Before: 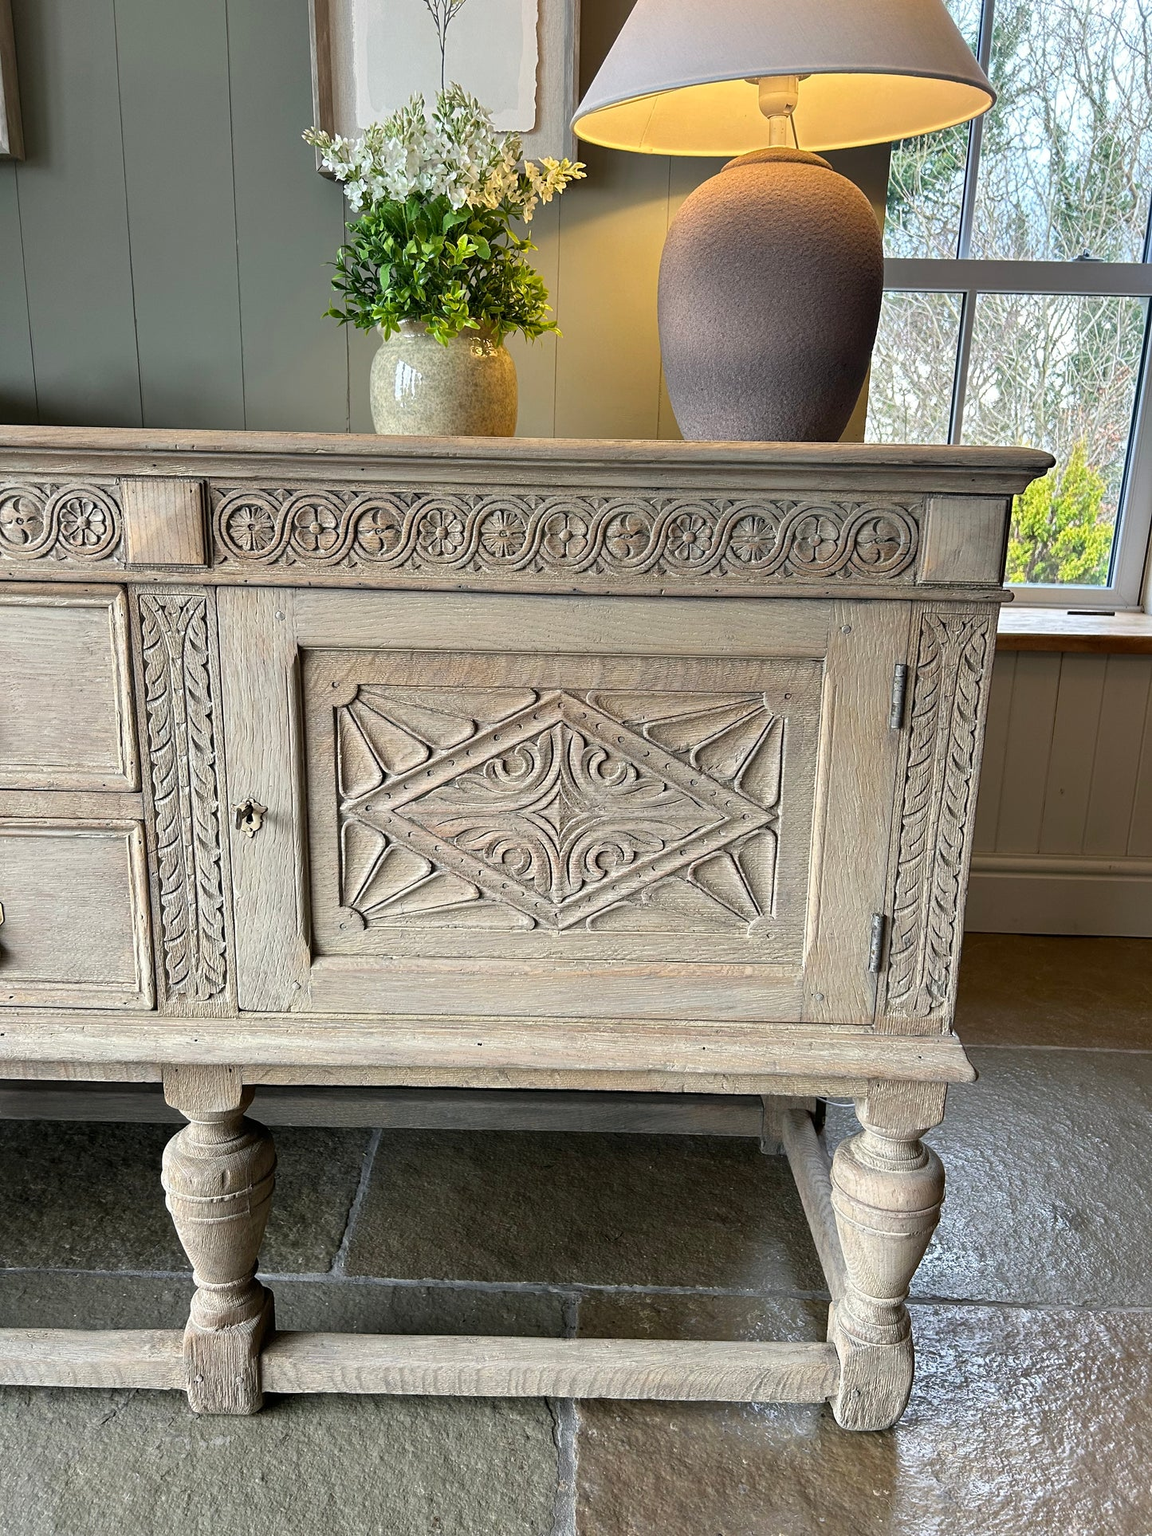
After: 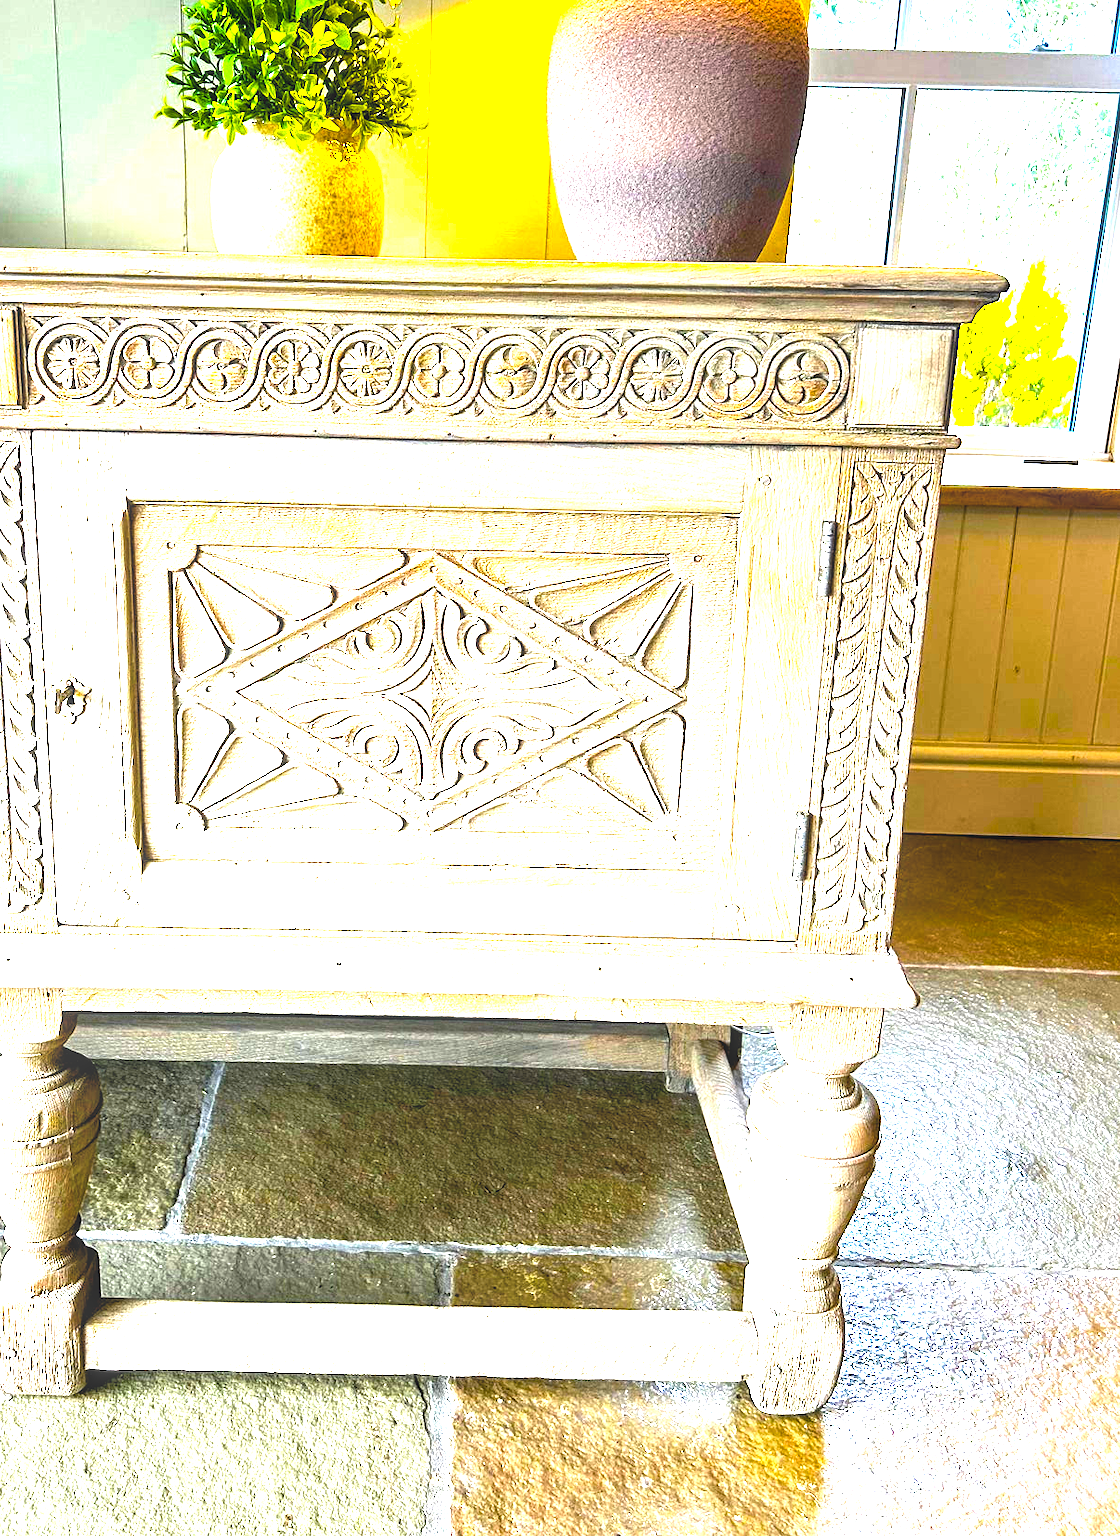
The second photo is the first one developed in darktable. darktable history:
exposure: black level correction 0.001, exposure 0.296 EV, compensate highlight preservation false
tone equalizer: -8 EV -0.782 EV, -7 EV -0.691 EV, -6 EV -0.575 EV, -5 EV -0.423 EV, -3 EV 0.394 EV, -2 EV 0.6 EV, -1 EV 0.68 EV, +0 EV 0.738 EV, smoothing diameter 24.98%, edges refinement/feathering 7.54, preserve details guided filter
crop: left 16.42%, top 14.159%
local contrast: on, module defaults
color balance rgb: linear chroma grading › global chroma 0.833%, perceptual saturation grading › global saturation 64.354%, perceptual saturation grading › highlights 59.475%, perceptual saturation grading › mid-tones 49.766%, perceptual saturation grading › shadows 49.35%, perceptual brilliance grading › highlights 46.567%, perceptual brilliance grading › mid-tones 21.644%, perceptual brilliance grading › shadows -6.043%, global vibrance 15.085%
